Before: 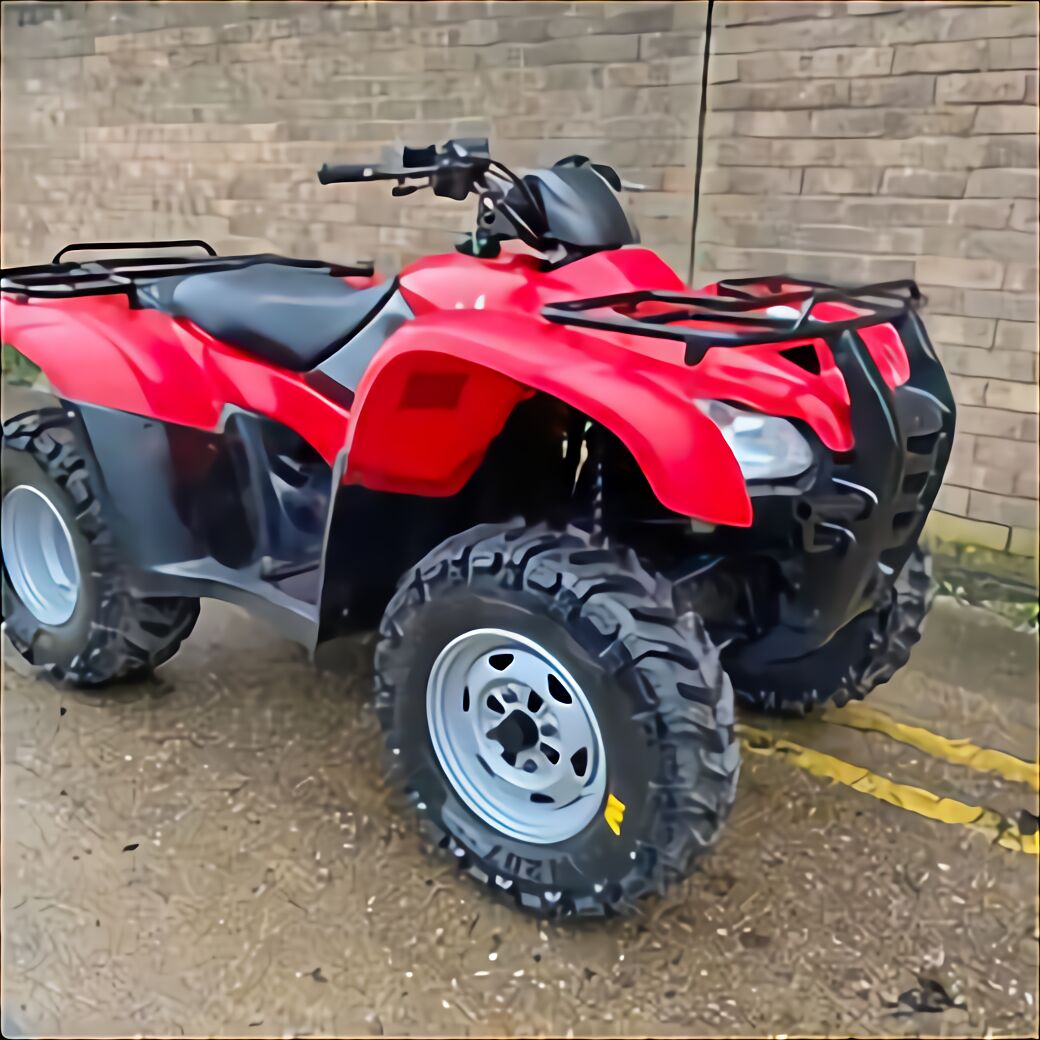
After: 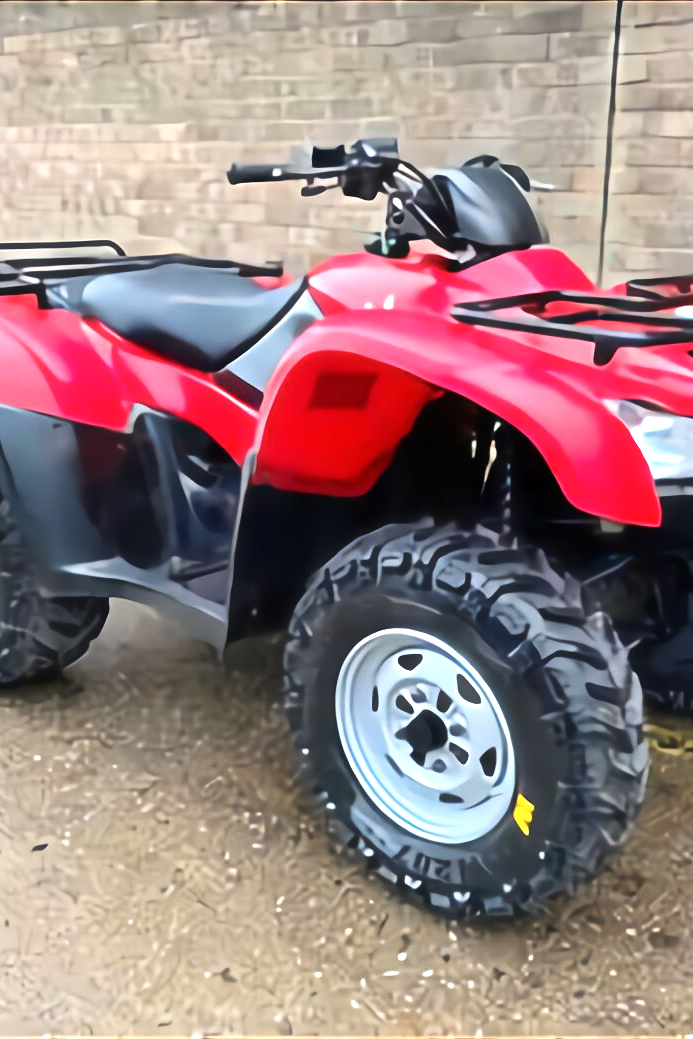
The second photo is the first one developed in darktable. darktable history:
haze removal: strength -0.1, adaptive false
tone equalizer: -8 EV 0.001 EV, -7 EV -0.002 EV, -6 EV 0.002 EV, -5 EV -0.03 EV, -4 EV -0.116 EV, -3 EV -0.169 EV, -2 EV 0.24 EV, -1 EV 0.702 EV, +0 EV 0.493 EV
crop and rotate: left 8.786%, right 24.548%
